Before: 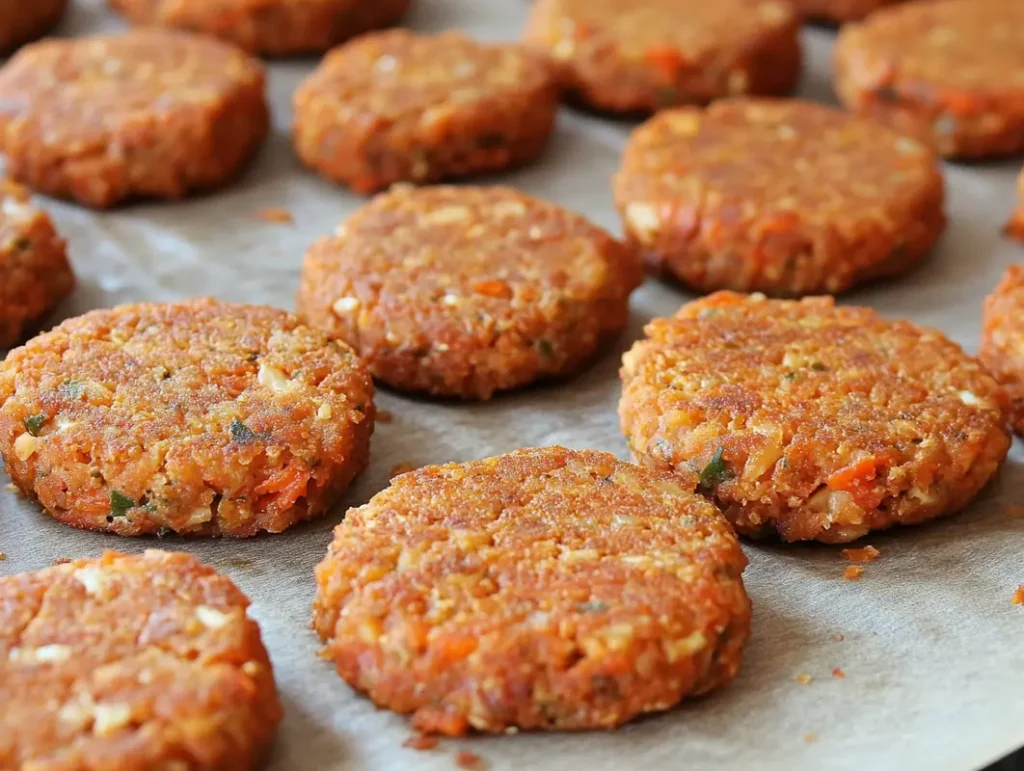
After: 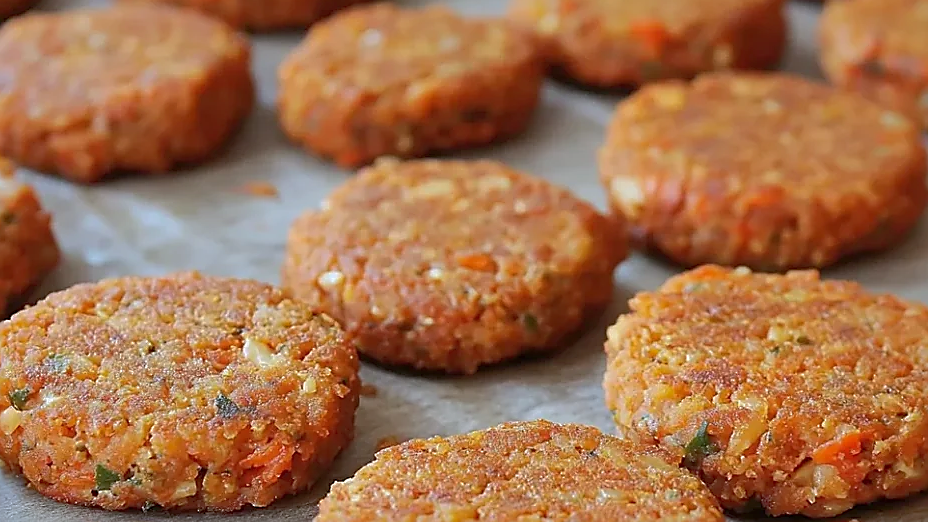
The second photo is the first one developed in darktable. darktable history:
crop: left 1.509%, top 3.452%, right 7.696%, bottom 28.452%
white balance: red 0.967, blue 1.049
sharpen: radius 1.4, amount 1.25, threshold 0.7
shadows and highlights: highlights -60
